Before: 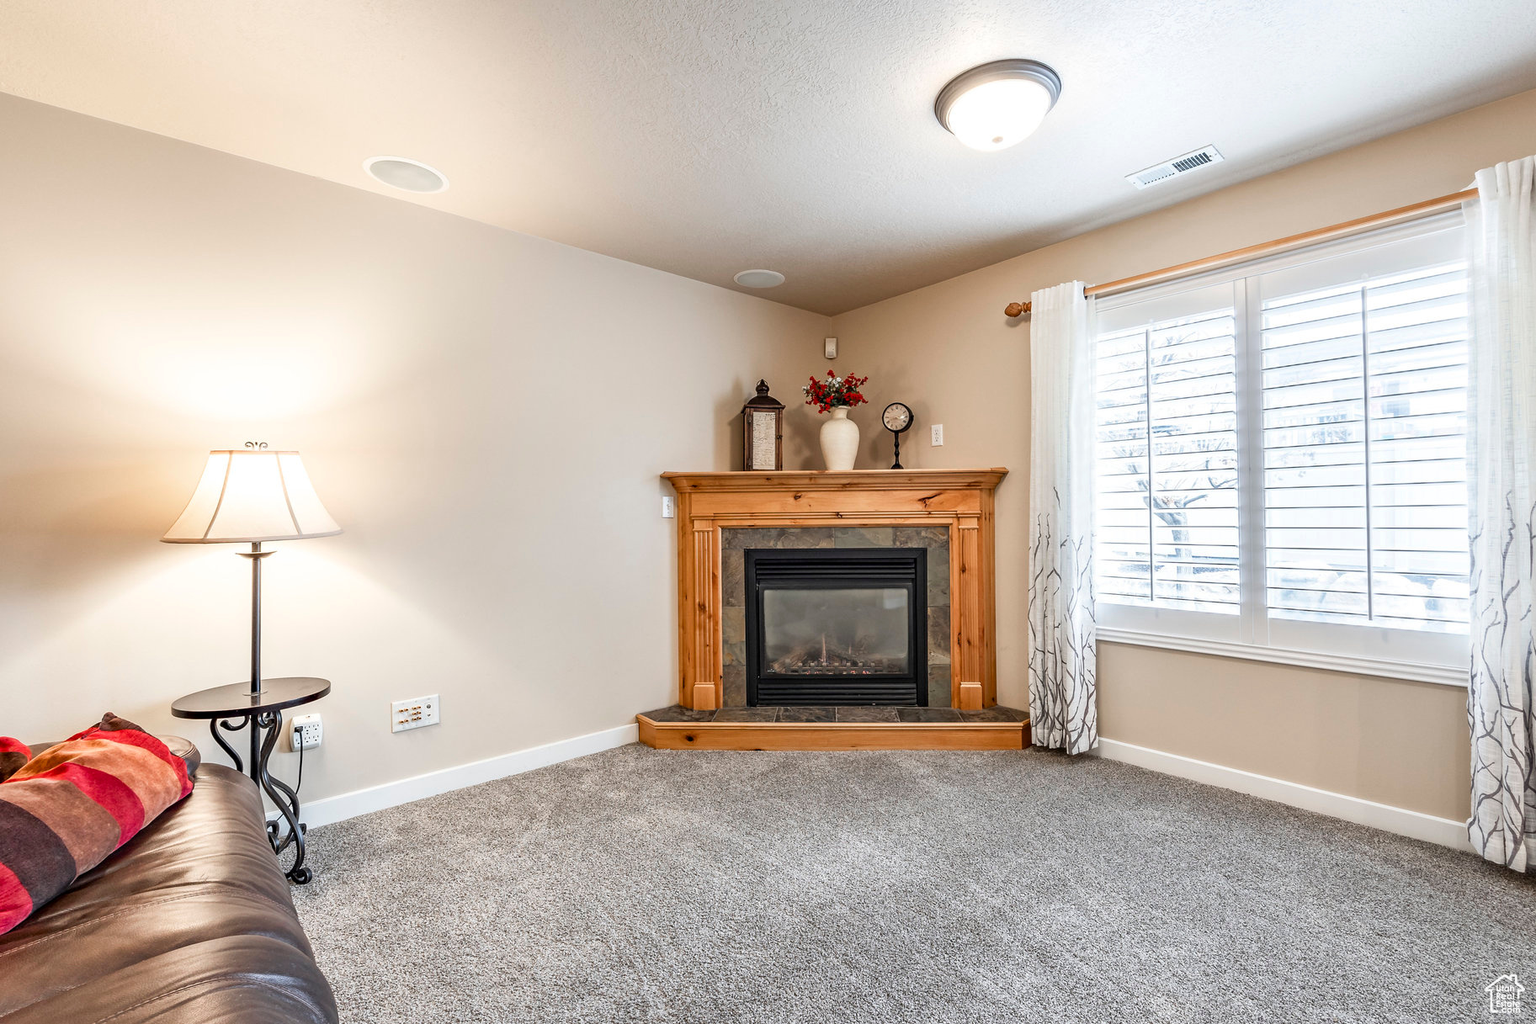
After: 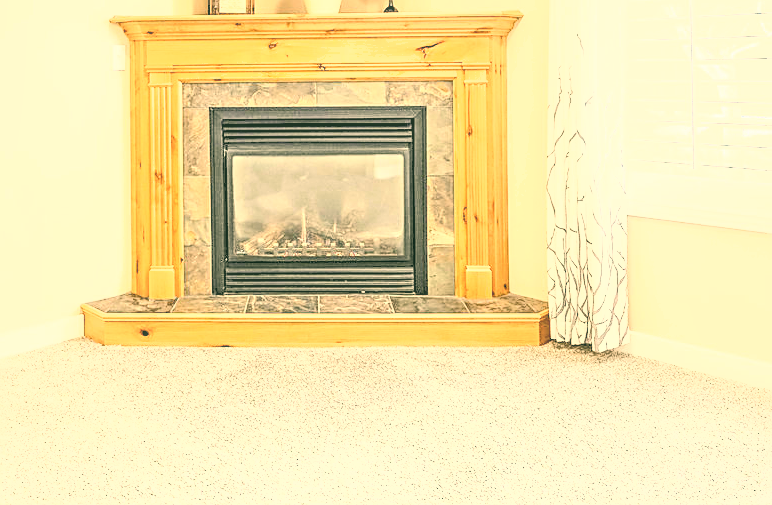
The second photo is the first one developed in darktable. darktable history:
contrast brightness saturation: contrast 0.38, brightness 0.513
shadows and highlights: shadows -23.38, highlights 47.9, soften with gaussian
sharpen: radius 1.962
crop: left 37.034%, top 44.85%, right 20.613%, bottom 13.623%
local contrast: highlights 66%, shadows 35%, detail 167%, midtone range 0.2
exposure: exposure 1.147 EV, compensate exposure bias true, compensate highlight preservation false
color correction: highlights a* 5.15, highlights b* 23.72, shadows a* -16.17, shadows b* 3.77
color balance rgb: shadows lift › chroma 0.754%, shadows lift › hue 110.87°, perceptual saturation grading › global saturation 0.651%
